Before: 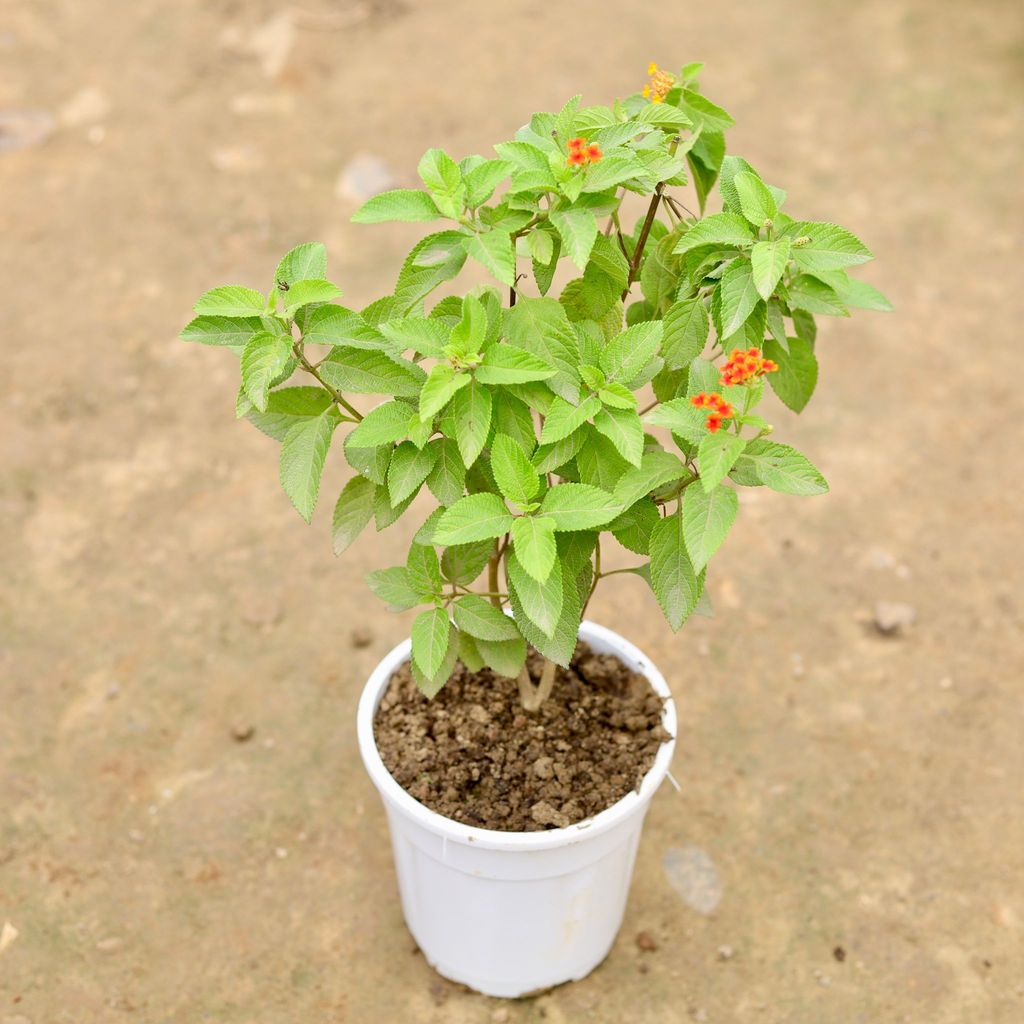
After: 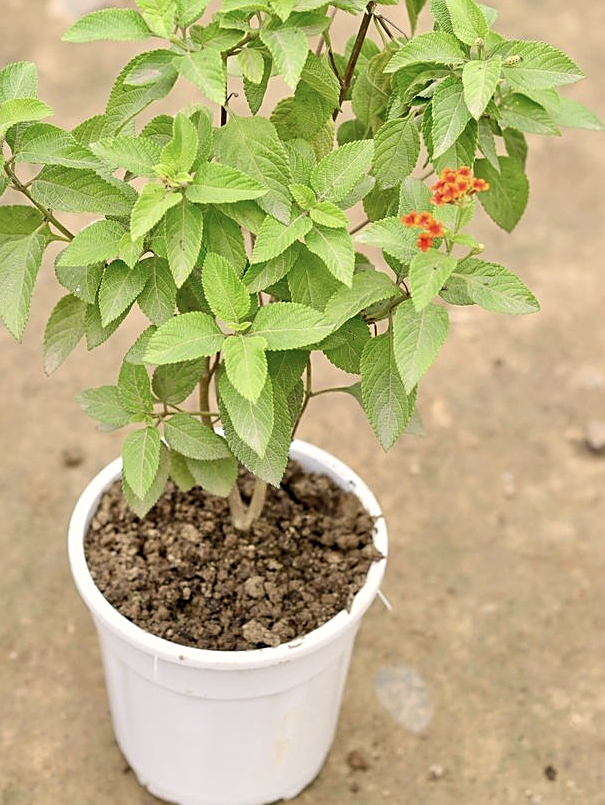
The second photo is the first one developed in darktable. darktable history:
shadows and highlights: shadows 20.55, highlights -20.99, soften with gaussian
crop and rotate: left 28.256%, top 17.734%, right 12.656%, bottom 3.573%
sharpen: on, module defaults
local contrast: highlights 100%, shadows 100%, detail 120%, midtone range 0.2
color correction: highlights a* 2.75, highlights b* 5, shadows a* -2.04, shadows b* -4.84, saturation 0.8
